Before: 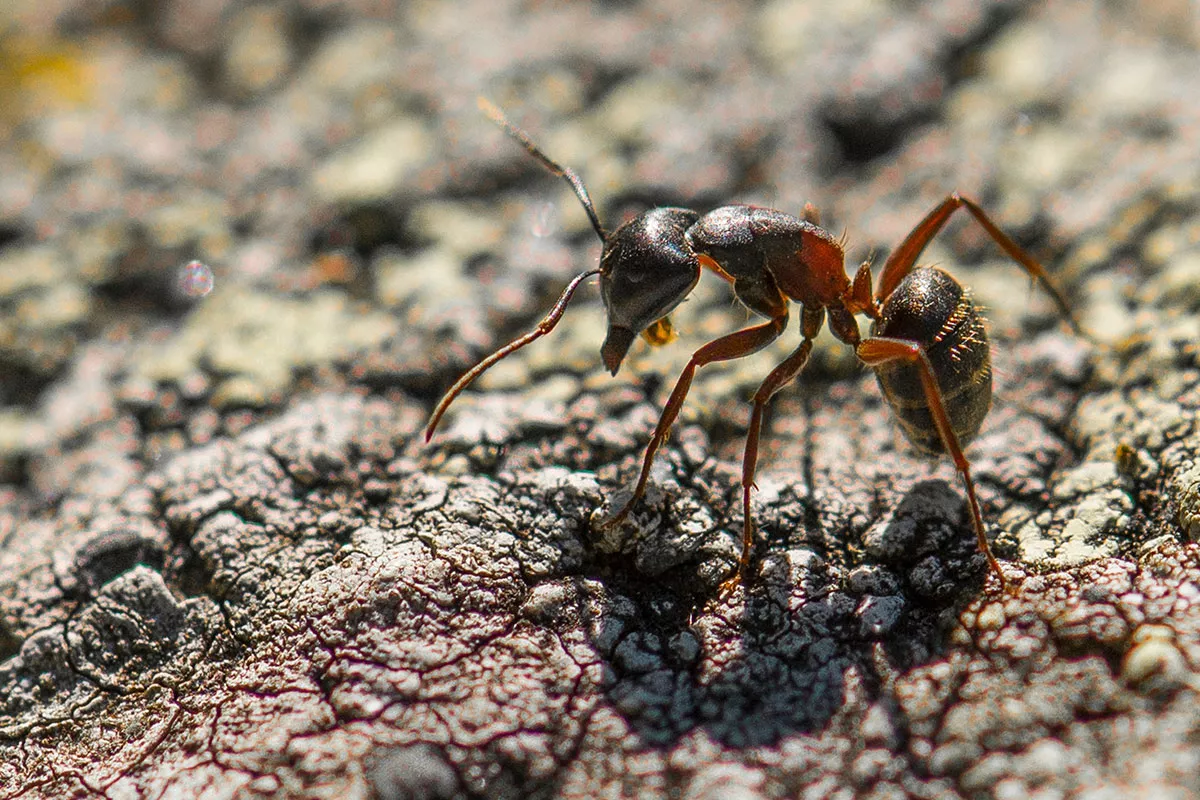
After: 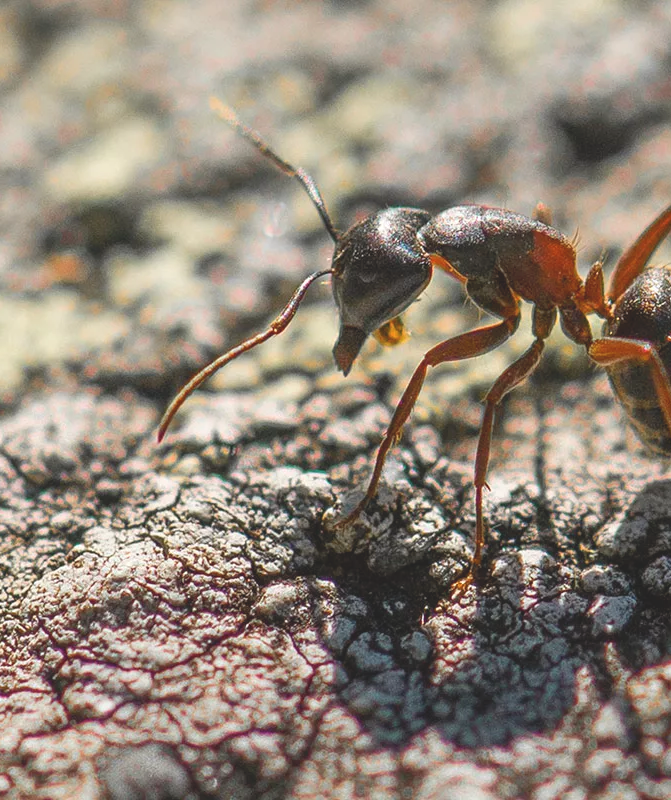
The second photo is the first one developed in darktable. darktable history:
crop and rotate: left 22.403%, right 21.627%
tone curve: curves: ch0 [(0, 0.137) (1, 1)], color space Lab, independent channels, preserve colors none
